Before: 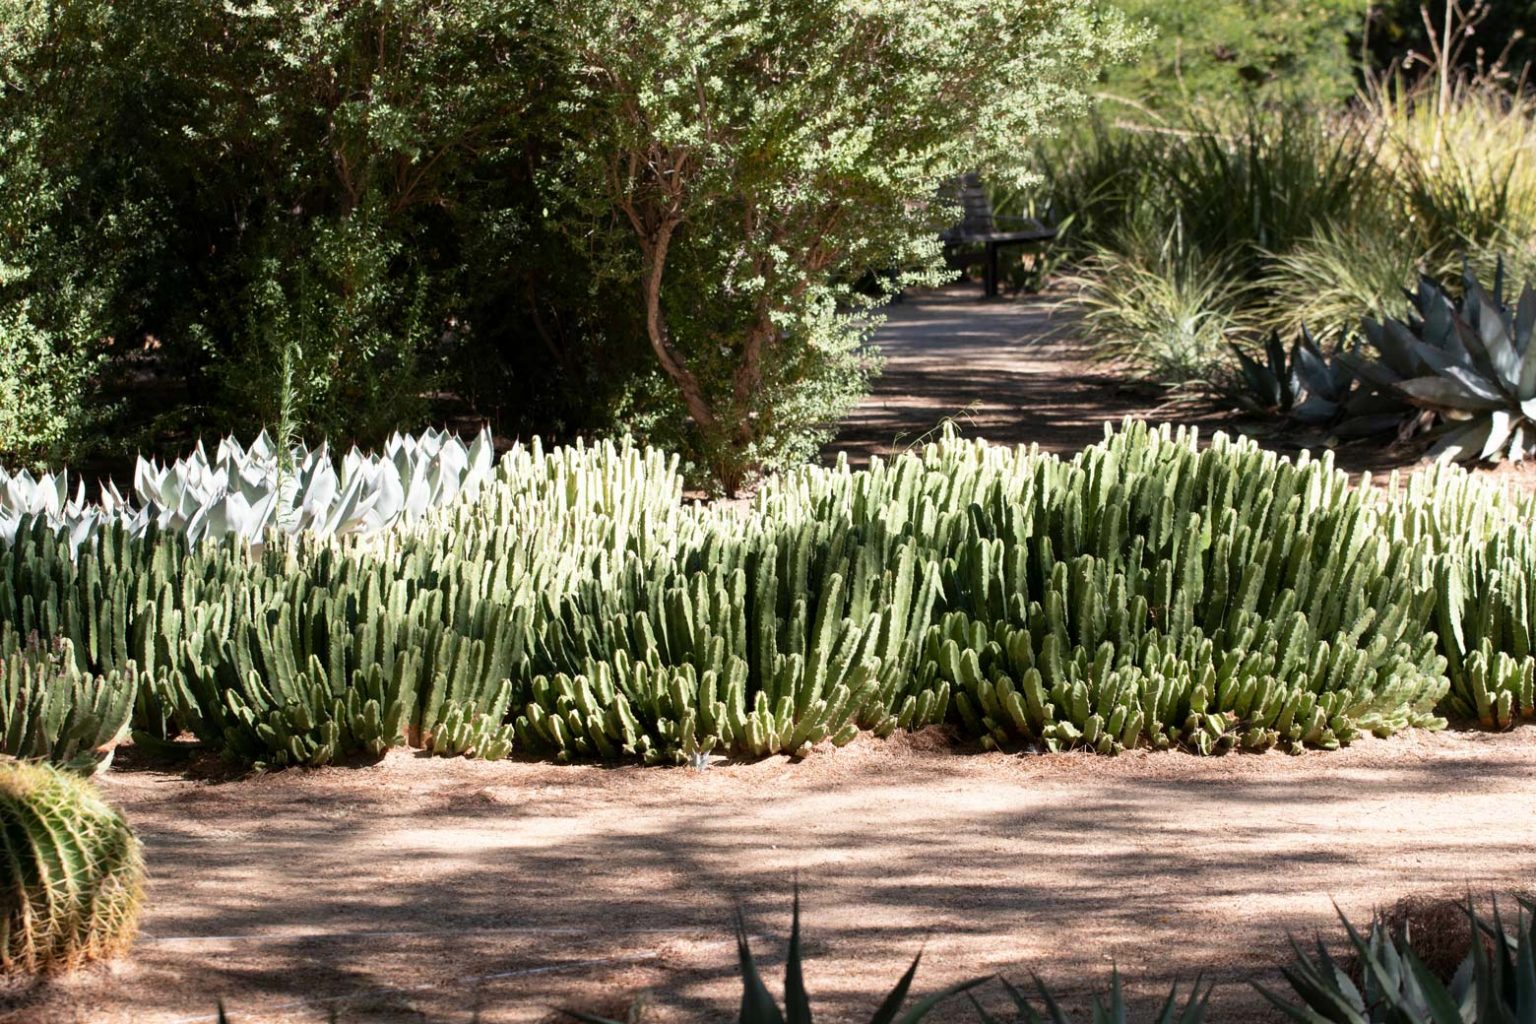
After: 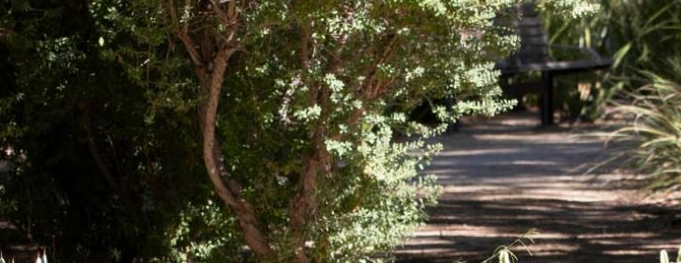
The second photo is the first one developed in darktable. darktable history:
crop: left 28.951%, top 16.787%, right 26.691%, bottom 57.505%
